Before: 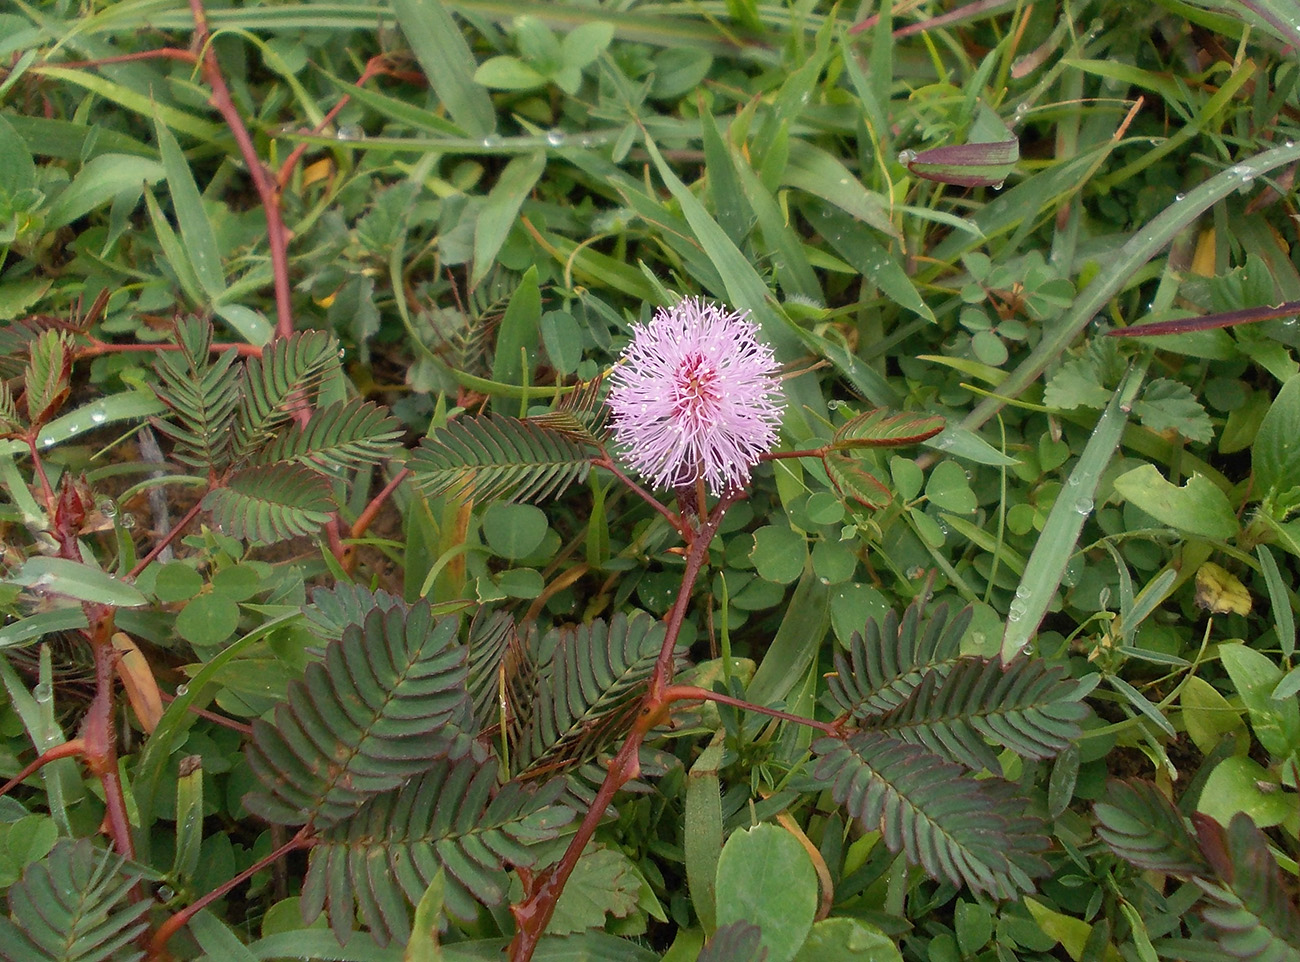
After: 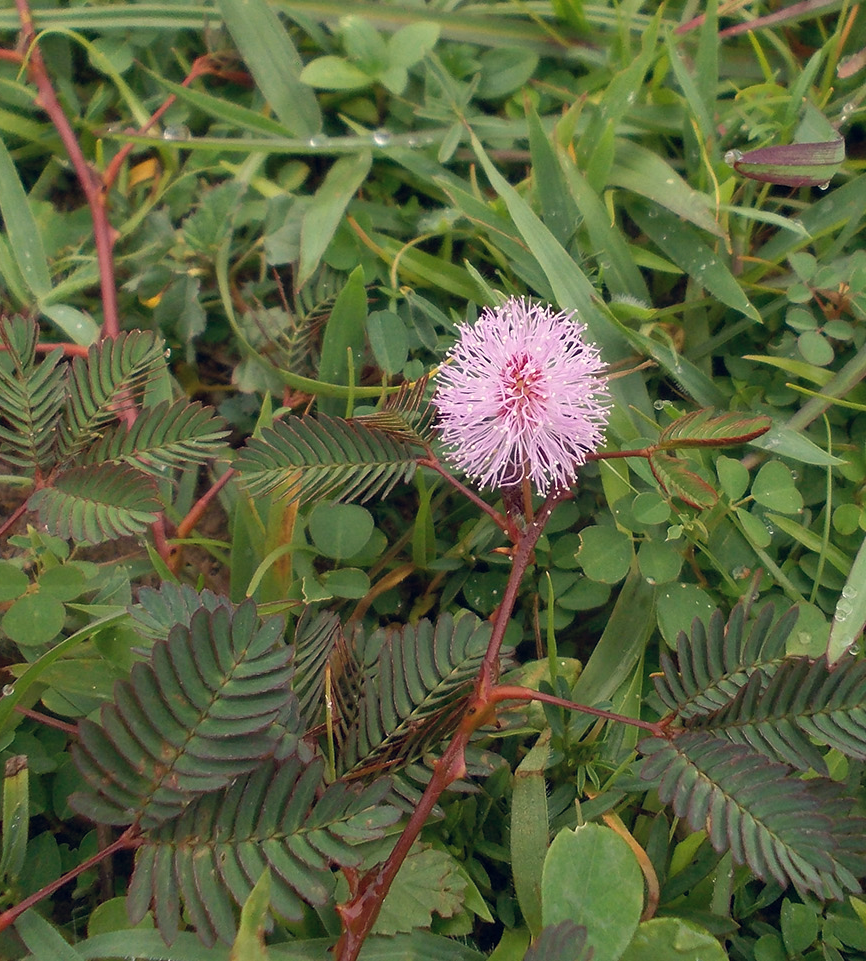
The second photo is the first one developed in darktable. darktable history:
crop and rotate: left 13.409%, right 19.924%
color balance rgb: shadows lift › hue 87.51°, highlights gain › chroma 1.62%, highlights gain › hue 55.1°, global offset › chroma 0.06%, global offset › hue 253.66°, linear chroma grading › global chroma 0.5%
